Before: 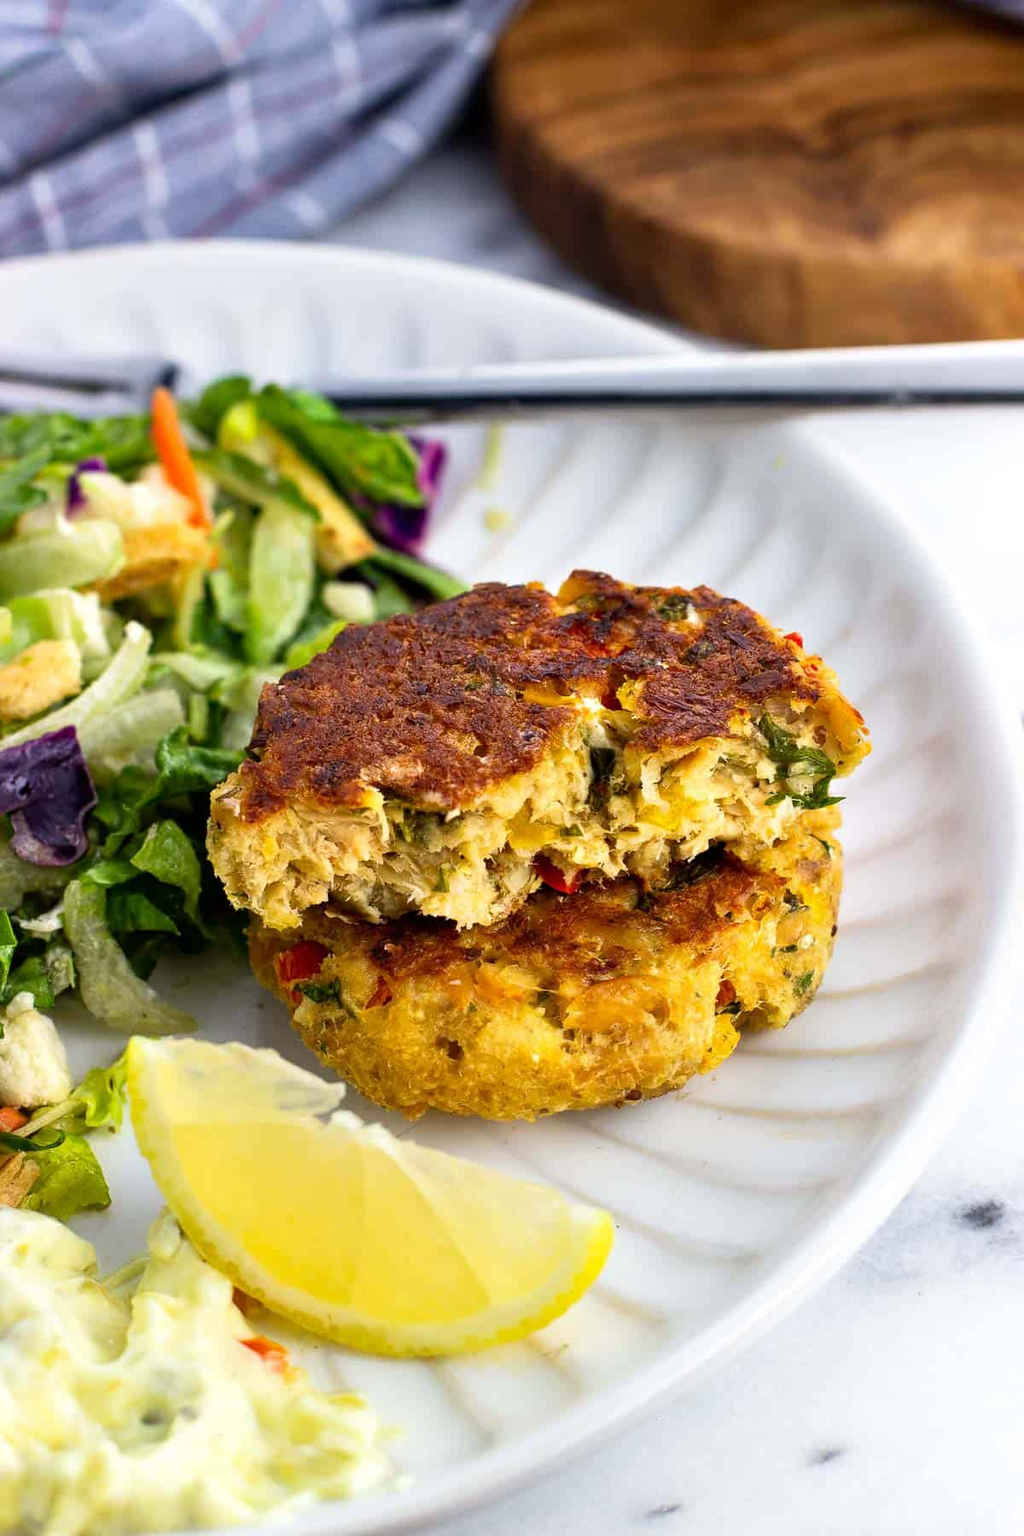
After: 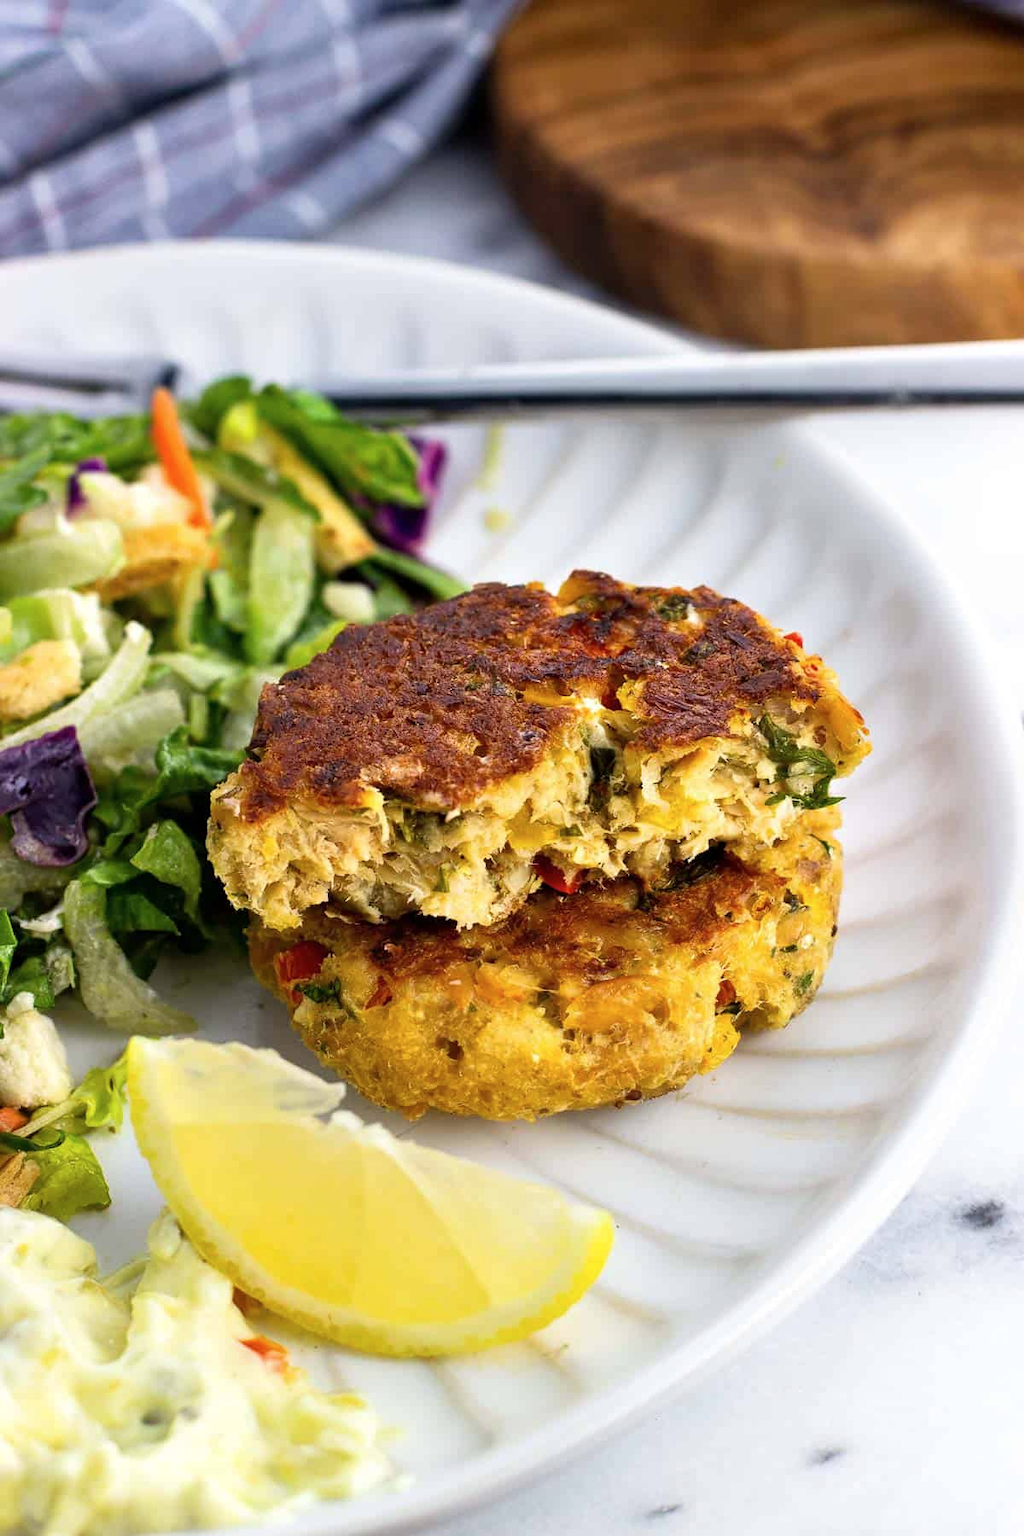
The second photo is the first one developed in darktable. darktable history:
contrast brightness saturation: saturation -0.059
